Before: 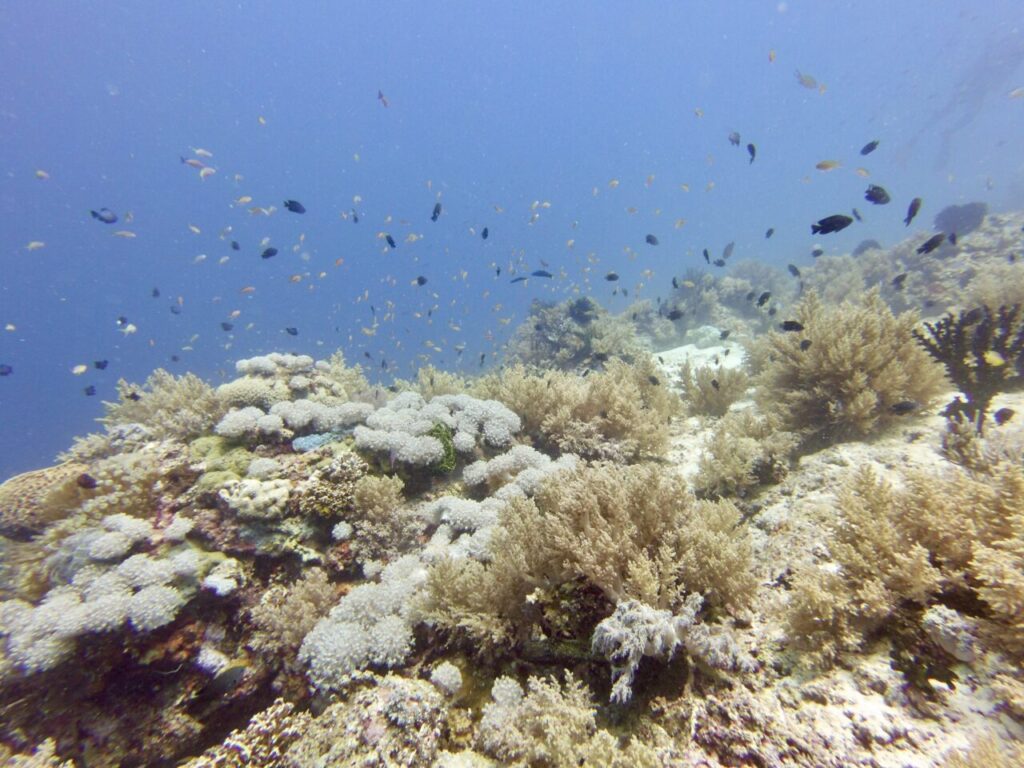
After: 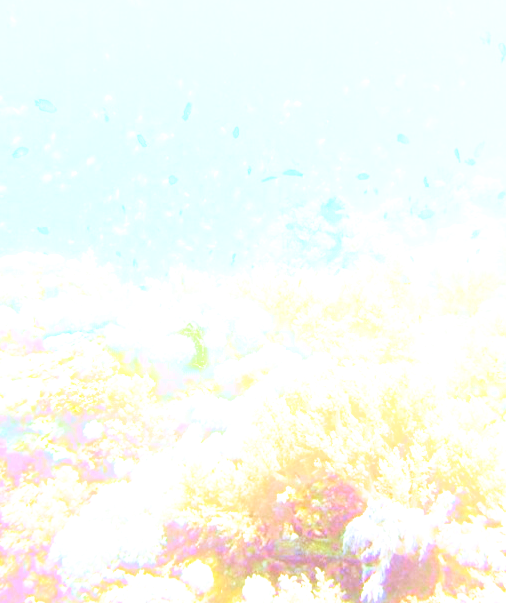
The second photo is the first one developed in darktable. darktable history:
bloom: on, module defaults
base curve: curves: ch0 [(0, 0) (0.012, 0.01) (0.073, 0.168) (0.31, 0.711) (0.645, 0.957) (1, 1)], preserve colors none
velvia: strength 45%
white balance: red 0.954, blue 1.079
crop and rotate: angle 0.02°, left 24.353%, top 13.219%, right 26.156%, bottom 8.224%
local contrast: mode bilateral grid, contrast 20, coarseness 50, detail 140%, midtone range 0.2
exposure: black level correction 0, exposure 1.1 EV, compensate highlight preservation false
